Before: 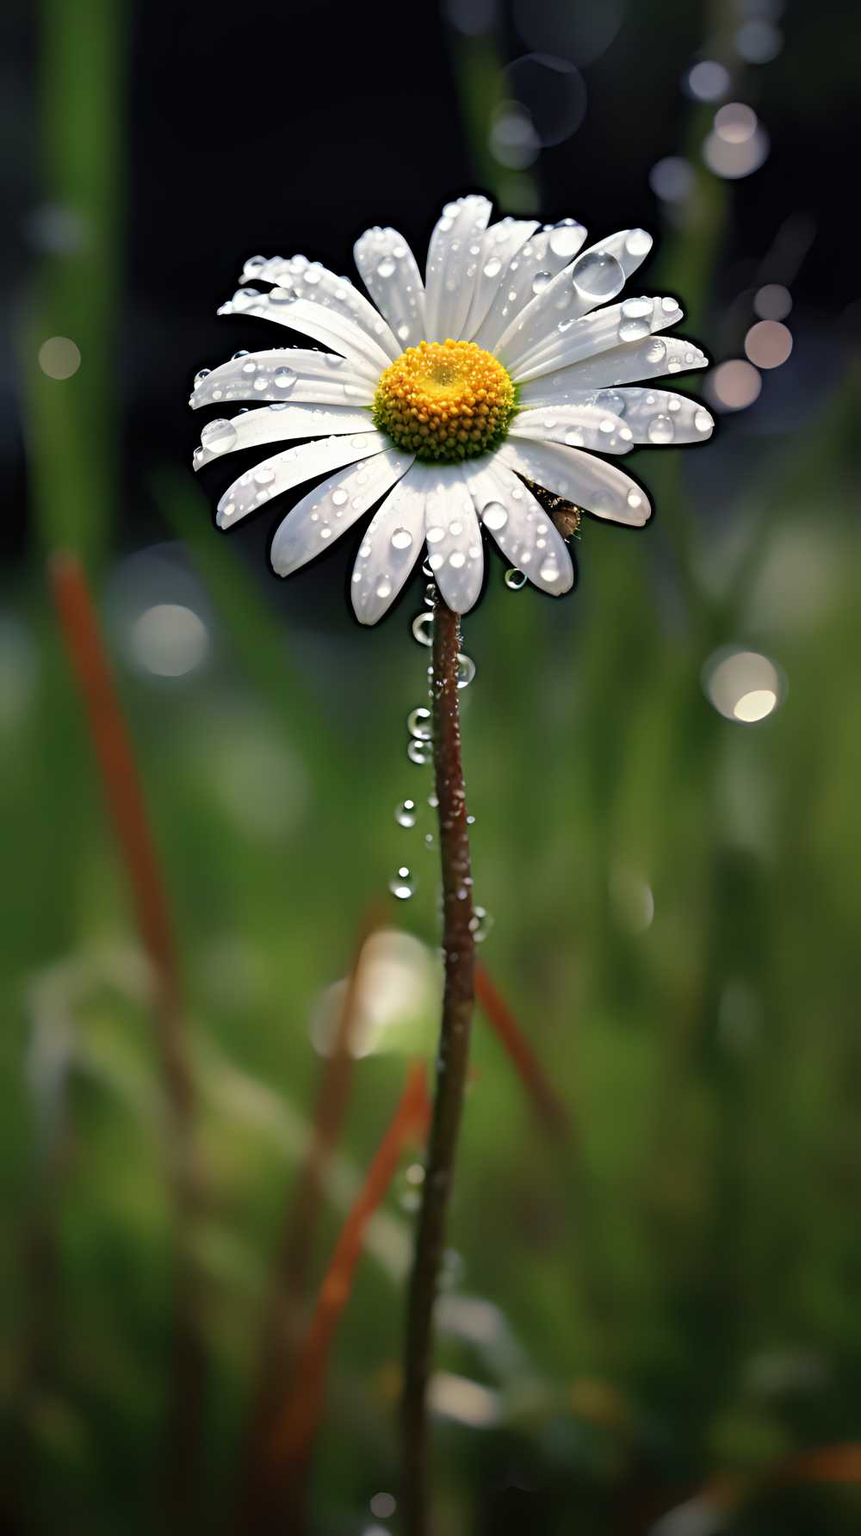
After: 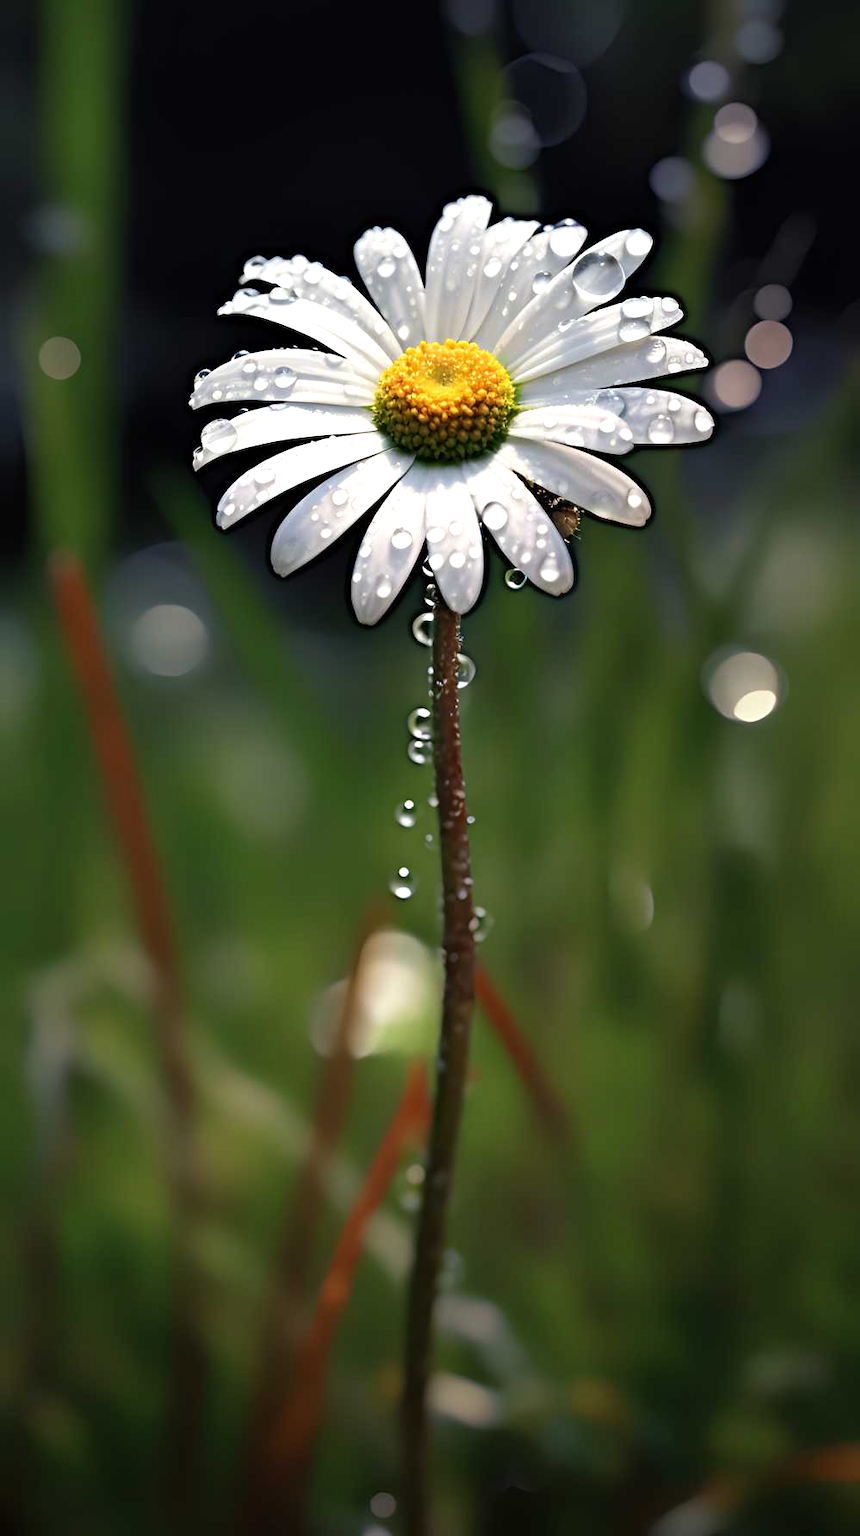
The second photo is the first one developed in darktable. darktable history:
tone equalizer: -8 EV 0 EV, -7 EV 0.003 EV, -6 EV -0.002 EV, -5 EV -0.009 EV, -4 EV -0.054 EV, -3 EV -0.217 EV, -2 EV -0.278 EV, -1 EV 0.117 EV, +0 EV 0.3 EV
